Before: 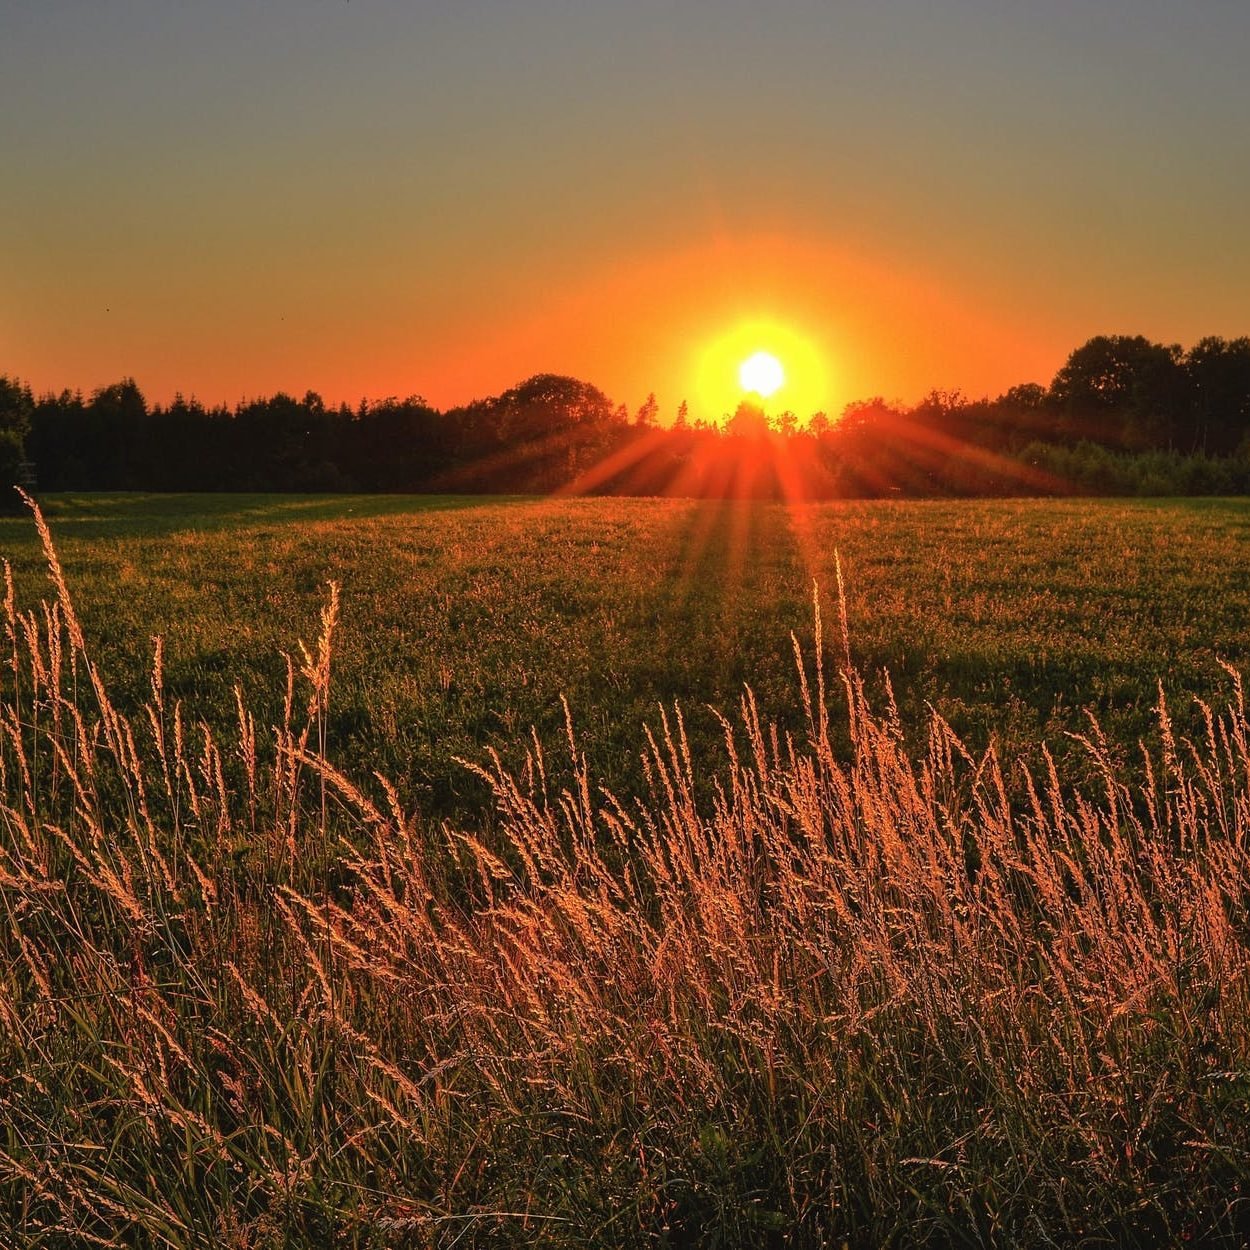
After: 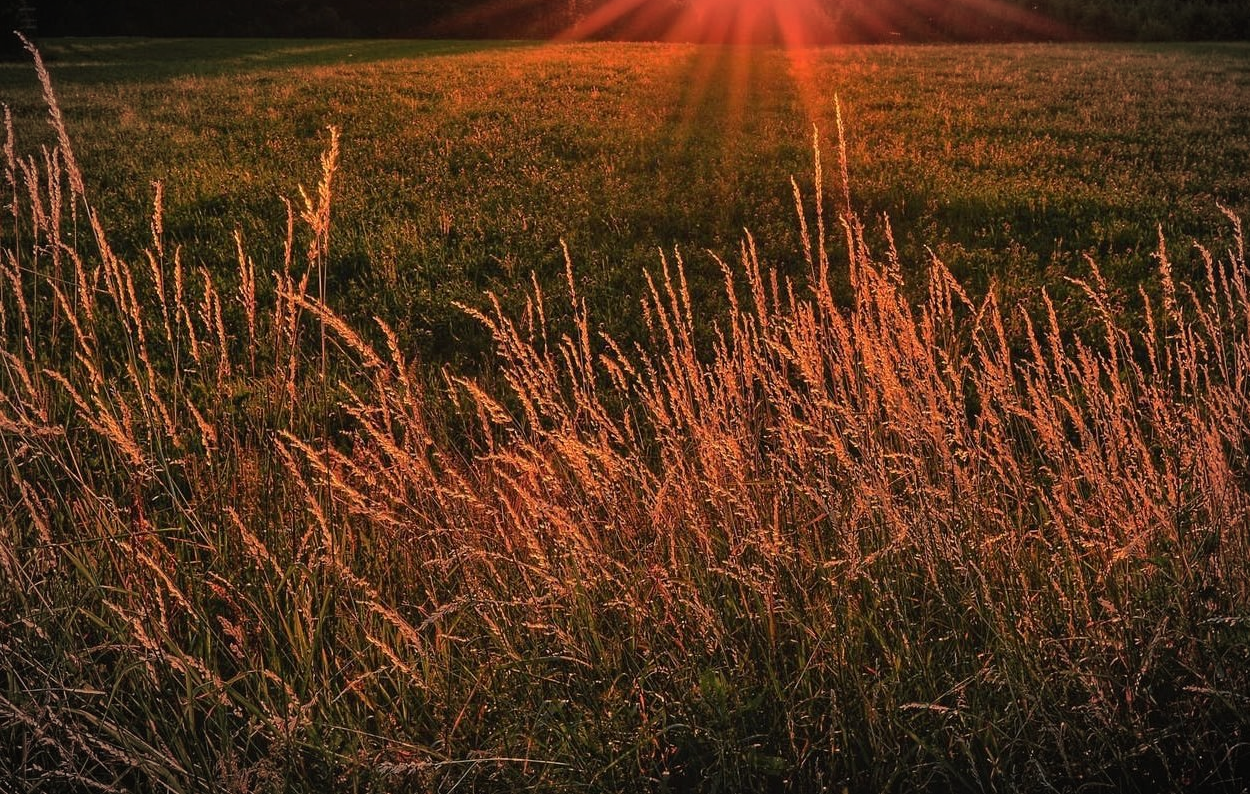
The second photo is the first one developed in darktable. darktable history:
crop and rotate: top 36.435%
bloom: size 9%, threshold 100%, strength 7%
vignetting: fall-off start 87%, automatic ratio true
